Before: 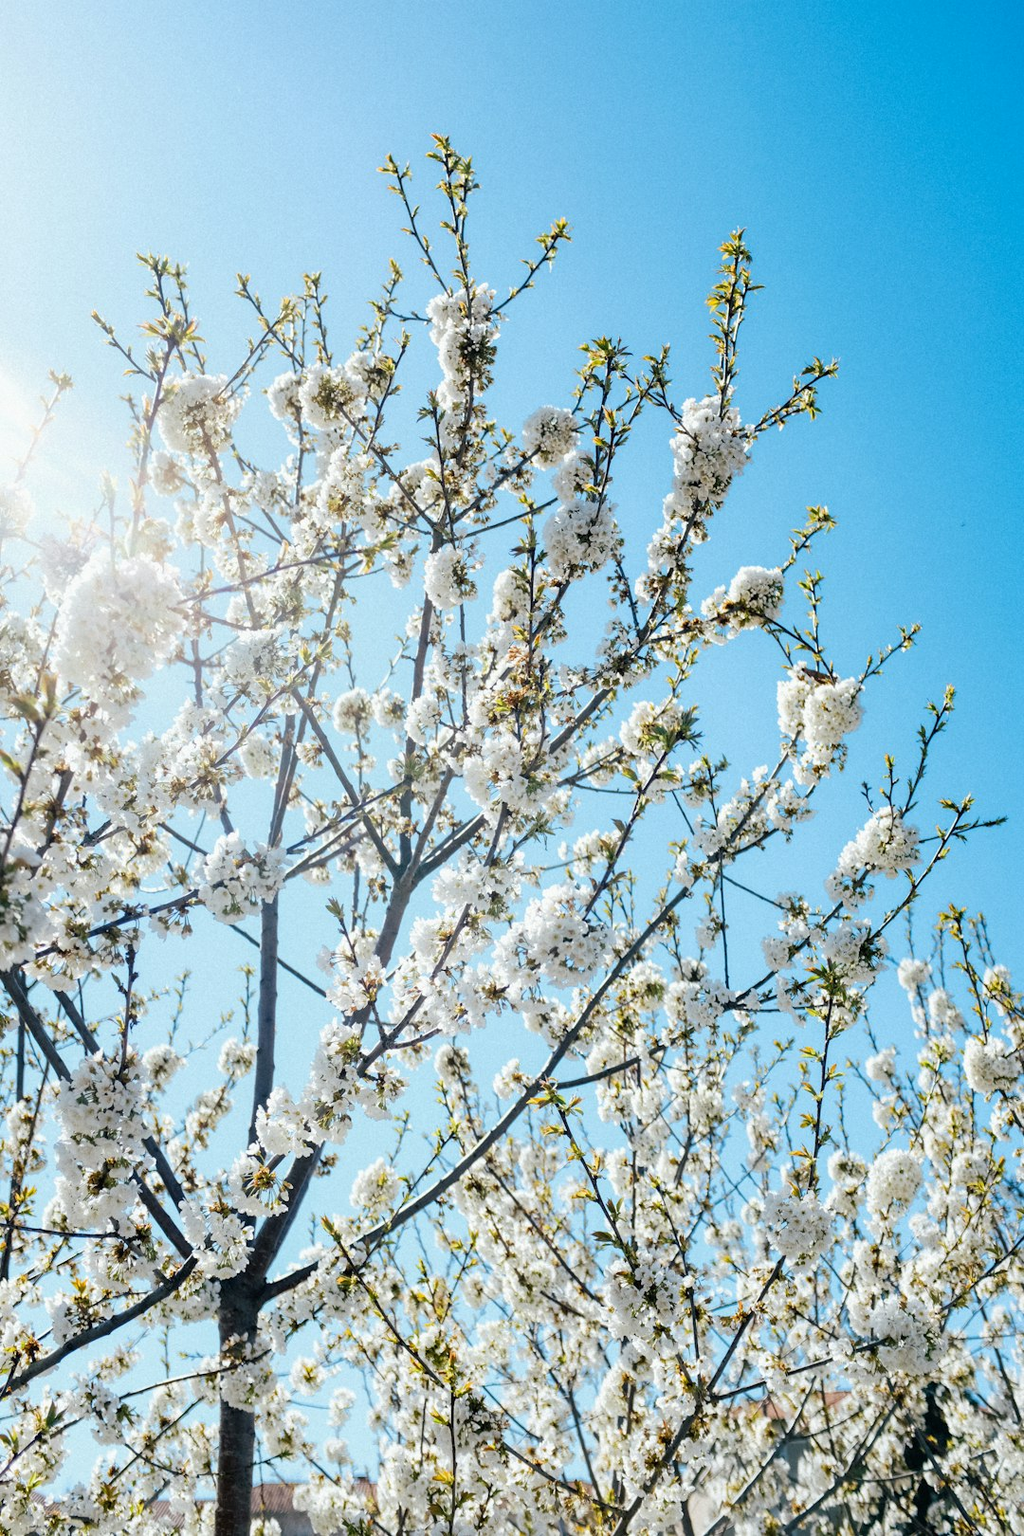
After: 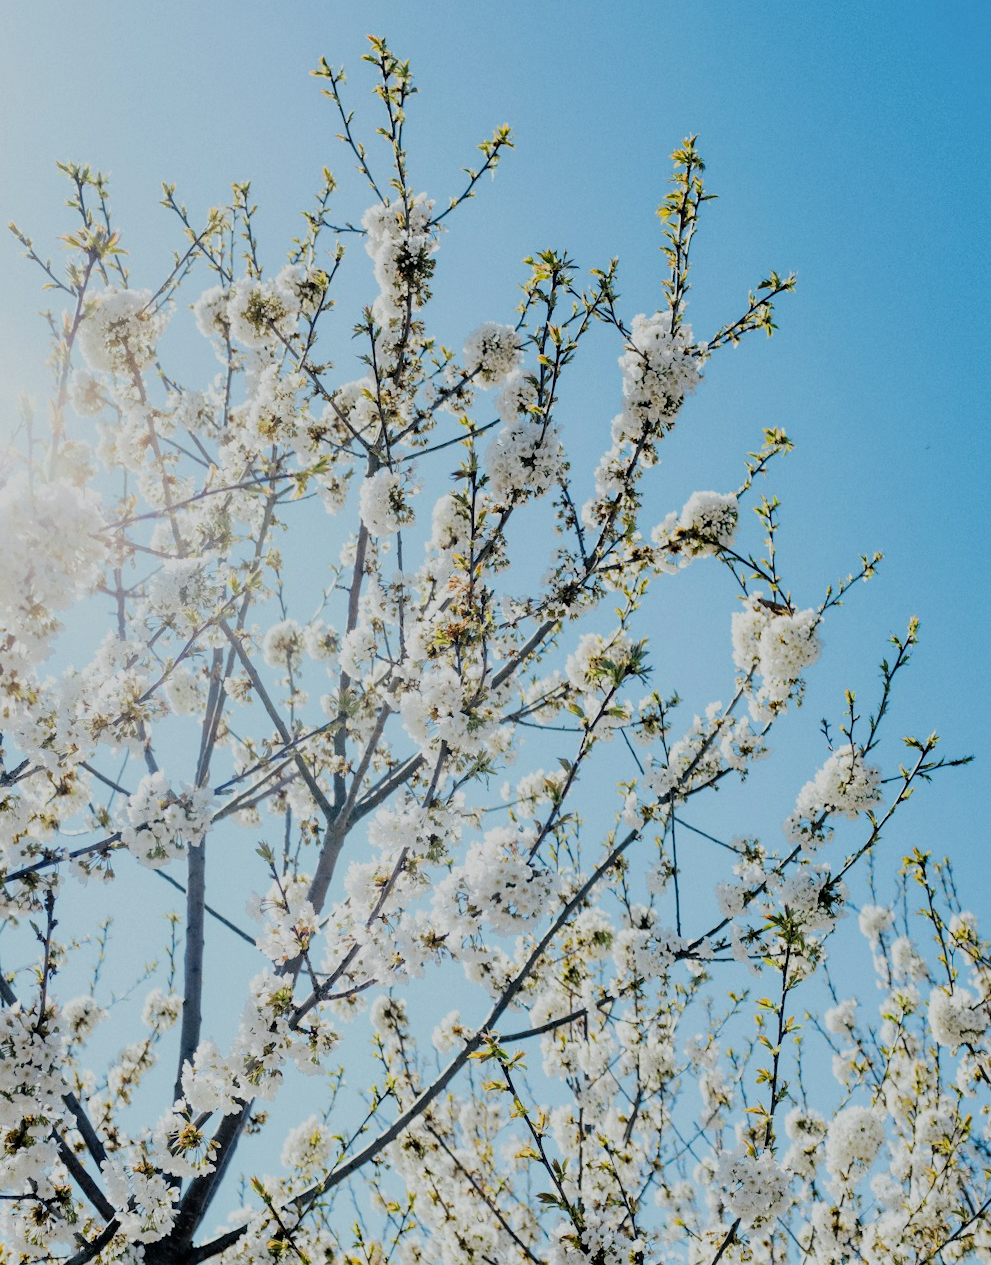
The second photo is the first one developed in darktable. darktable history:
crop: left 8.22%, top 6.551%, bottom 15.312%
filmic rgb: black relative exposure -7.09 EV, white relative exposure 5.37 EV, hardness 3.02
